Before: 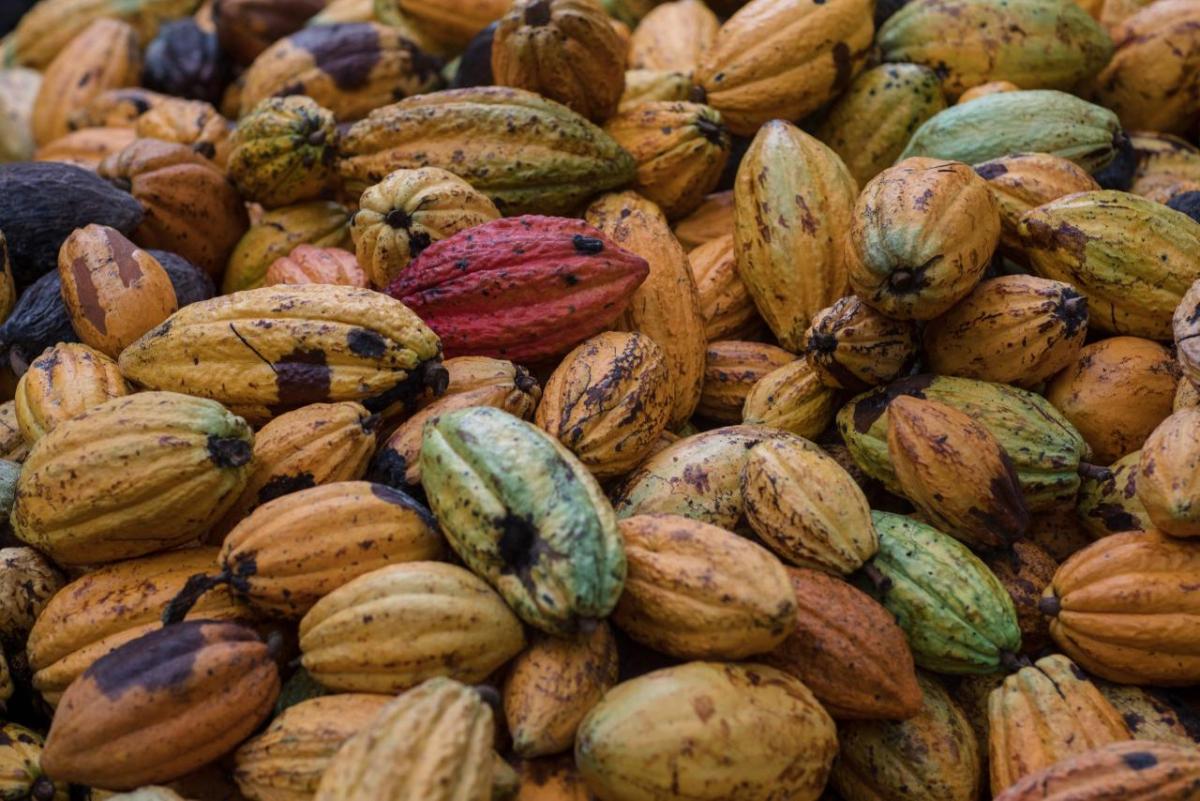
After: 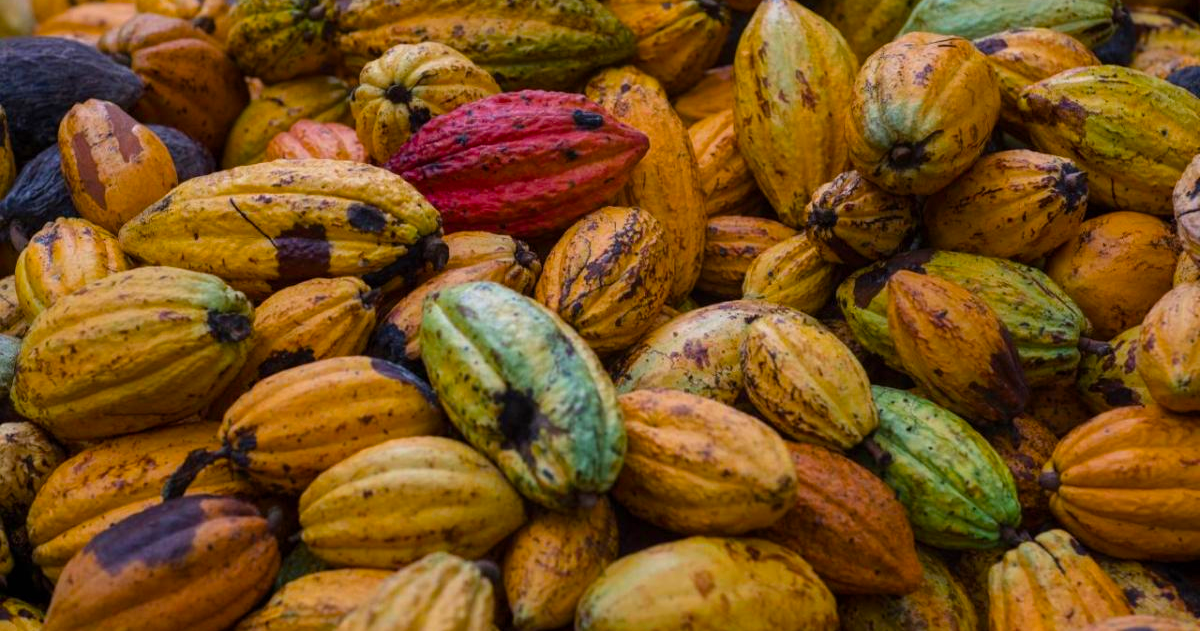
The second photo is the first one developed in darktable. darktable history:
color balance rgb: perceptual saturation grading › global saturation 30.639%, global vibrance 24.997%
crop and rotate: top 15.84%, bottom 5.372%
